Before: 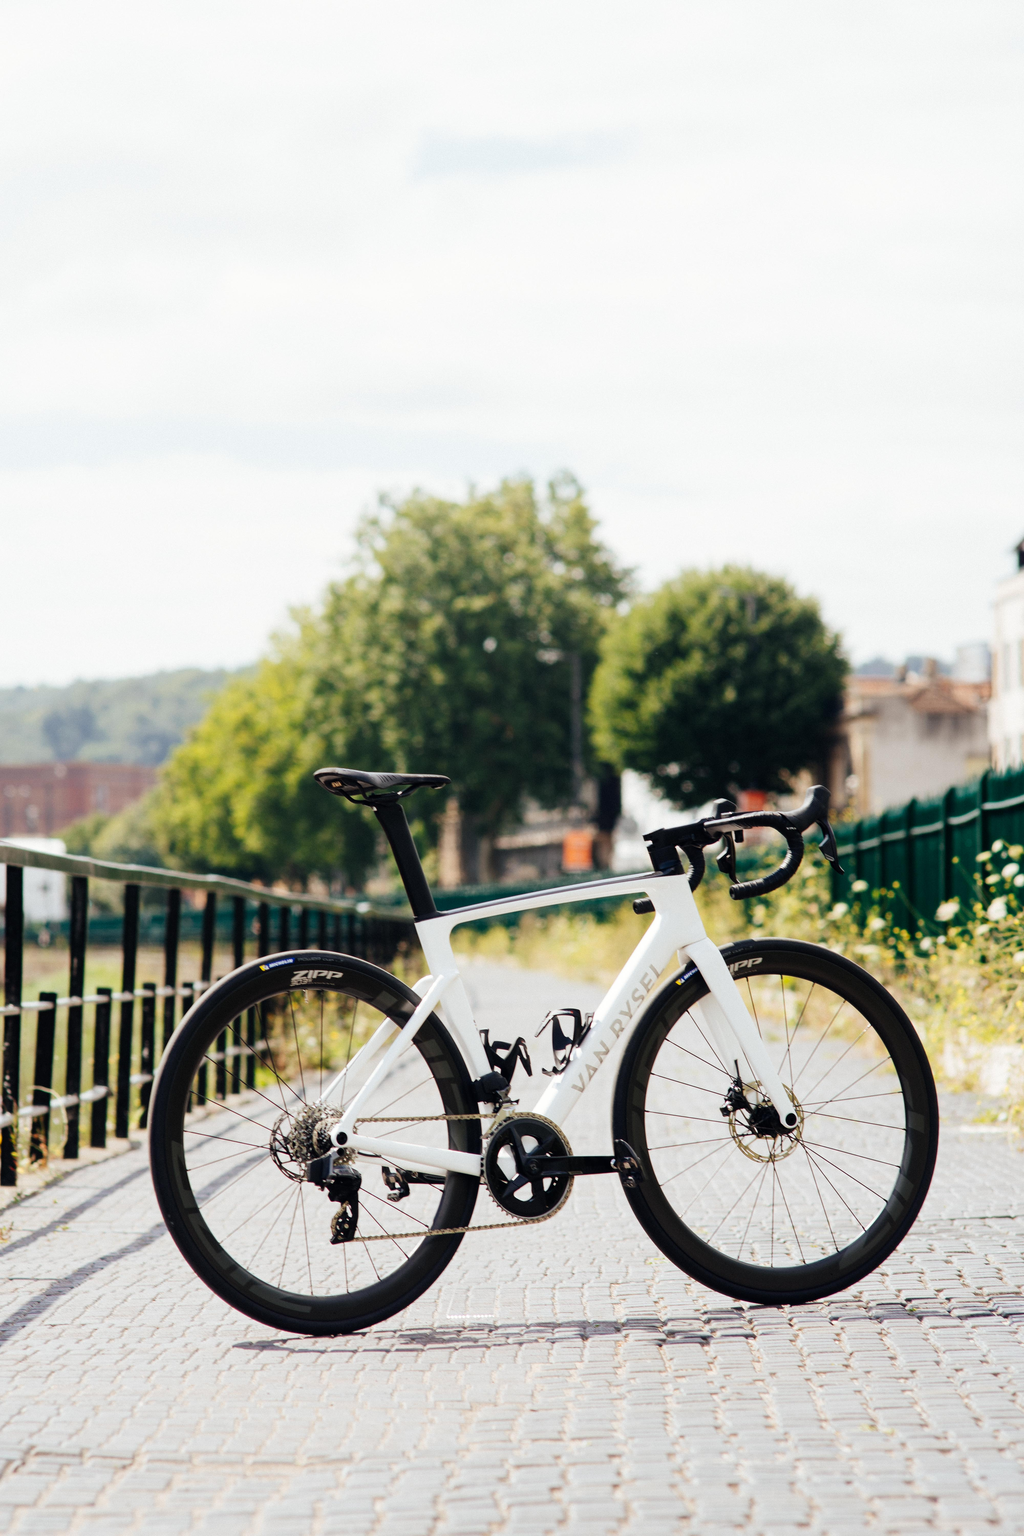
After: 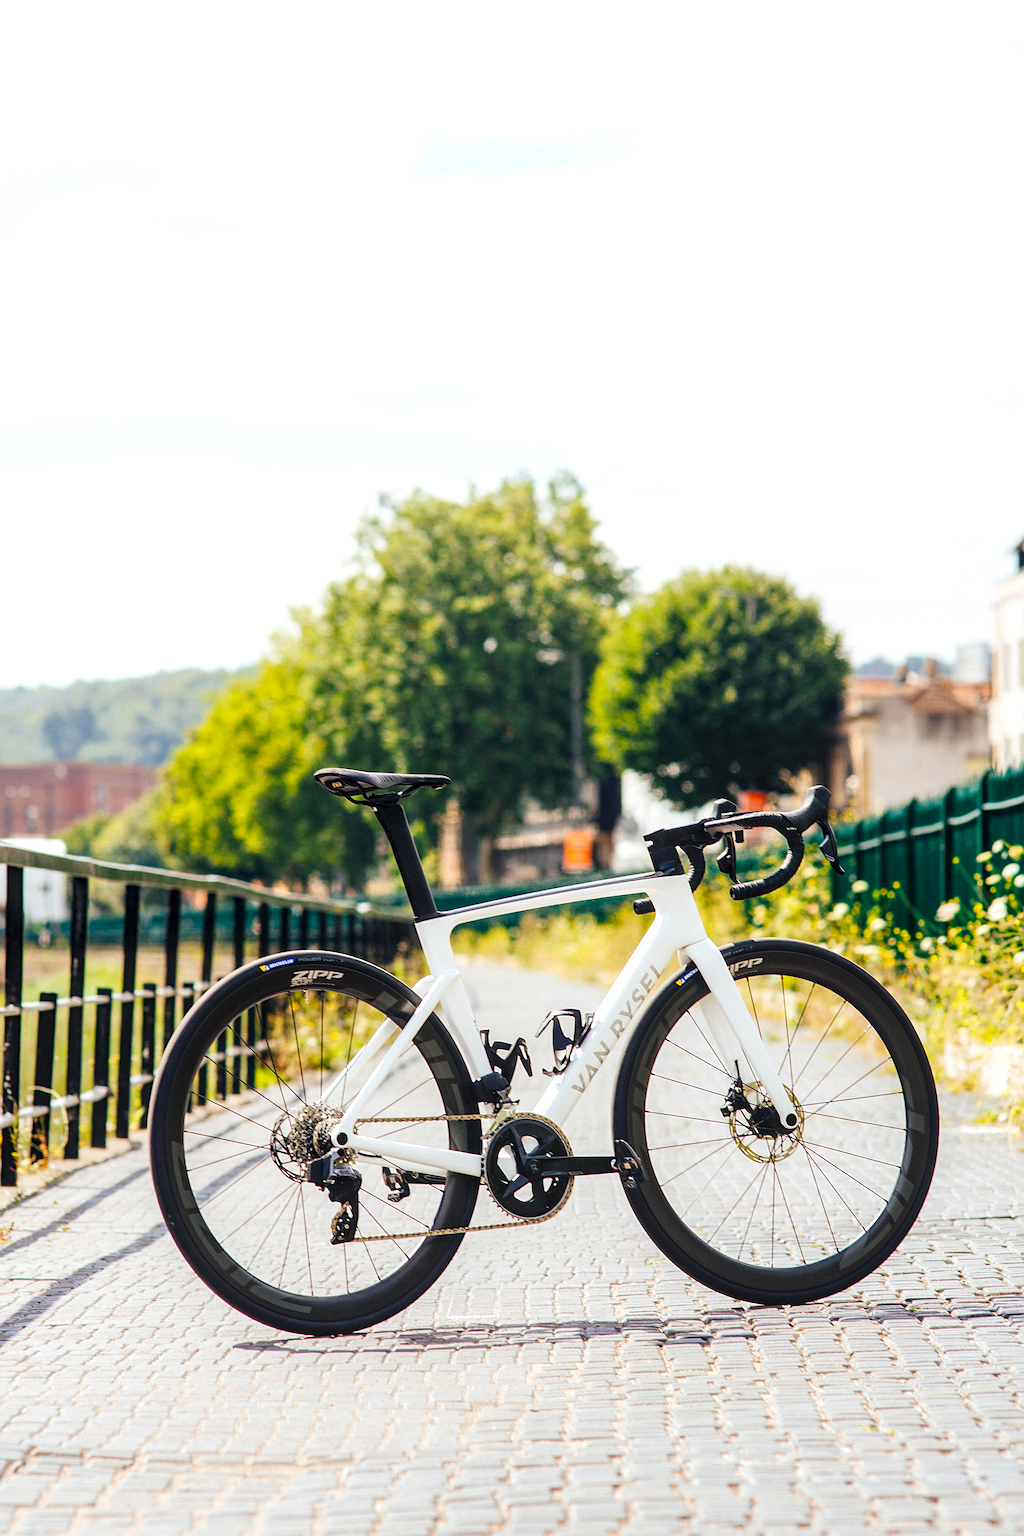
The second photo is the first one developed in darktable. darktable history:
contrast brightness saturation: contrast 0.03, brightness 0.06, saturation 0.13
color balance: output saturation 120%
local contrast: detail 130%
exposure: exposure 0.197 EV, compensate highlight preservation false
sharpen: radius 4
